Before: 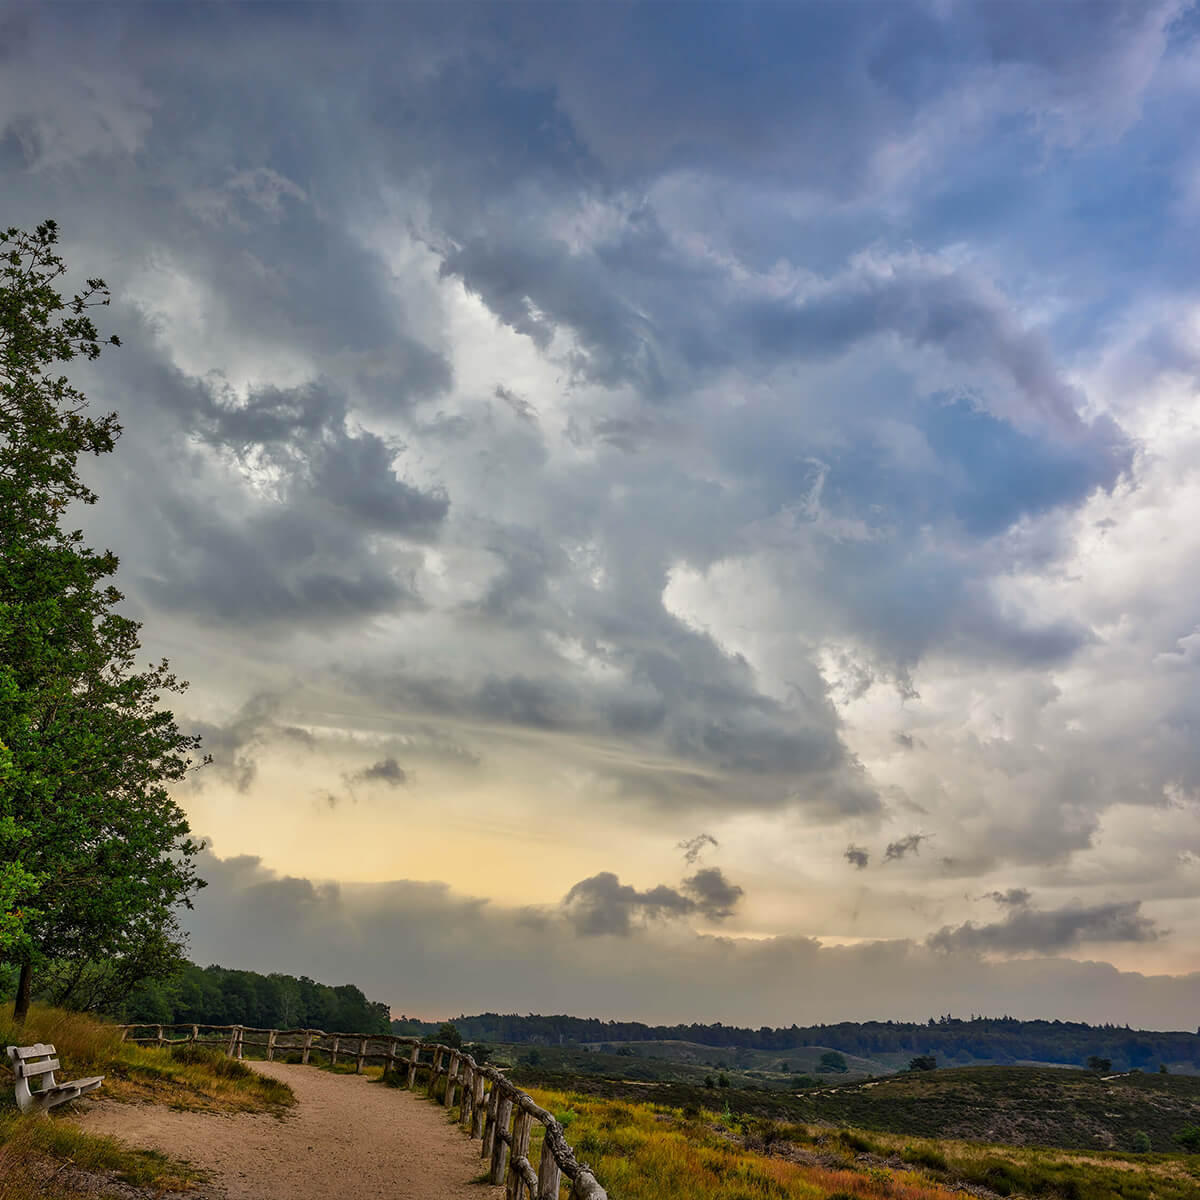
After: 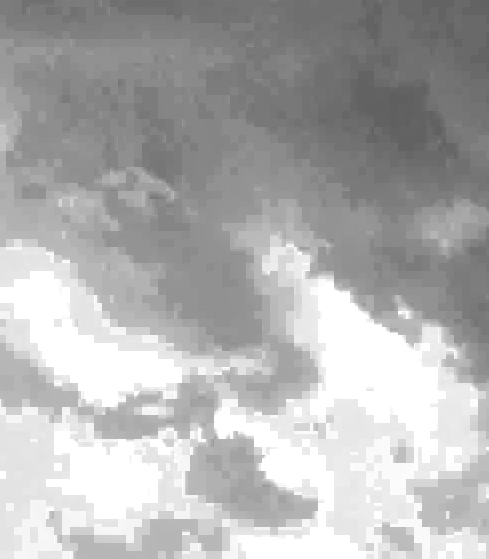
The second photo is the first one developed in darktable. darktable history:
contrast brightness saturation: contrast 0.632, brightness 0.344, saturation 0.148
crop and rotate: left 10.867%, top 0.119%, right 48.362%, bottom 53.233%
color zones: curves: ch0 [(0, 0.554) (0.146, 0.662) (0.293, 0.86) (0.503, 0.774) (0.637, 0.106) (0.74, 0.072) (0.866, 0.488) (0.998, 0.569)]; ch1 [(0, 0) (0.143, 0) (0.286, 0) (0.429, 0) (0.571, 0) (0.714, 0) (0.857, 0)]
exposure: black level correction 0, exposure 4.047 EV, compensate highlight preservation false
